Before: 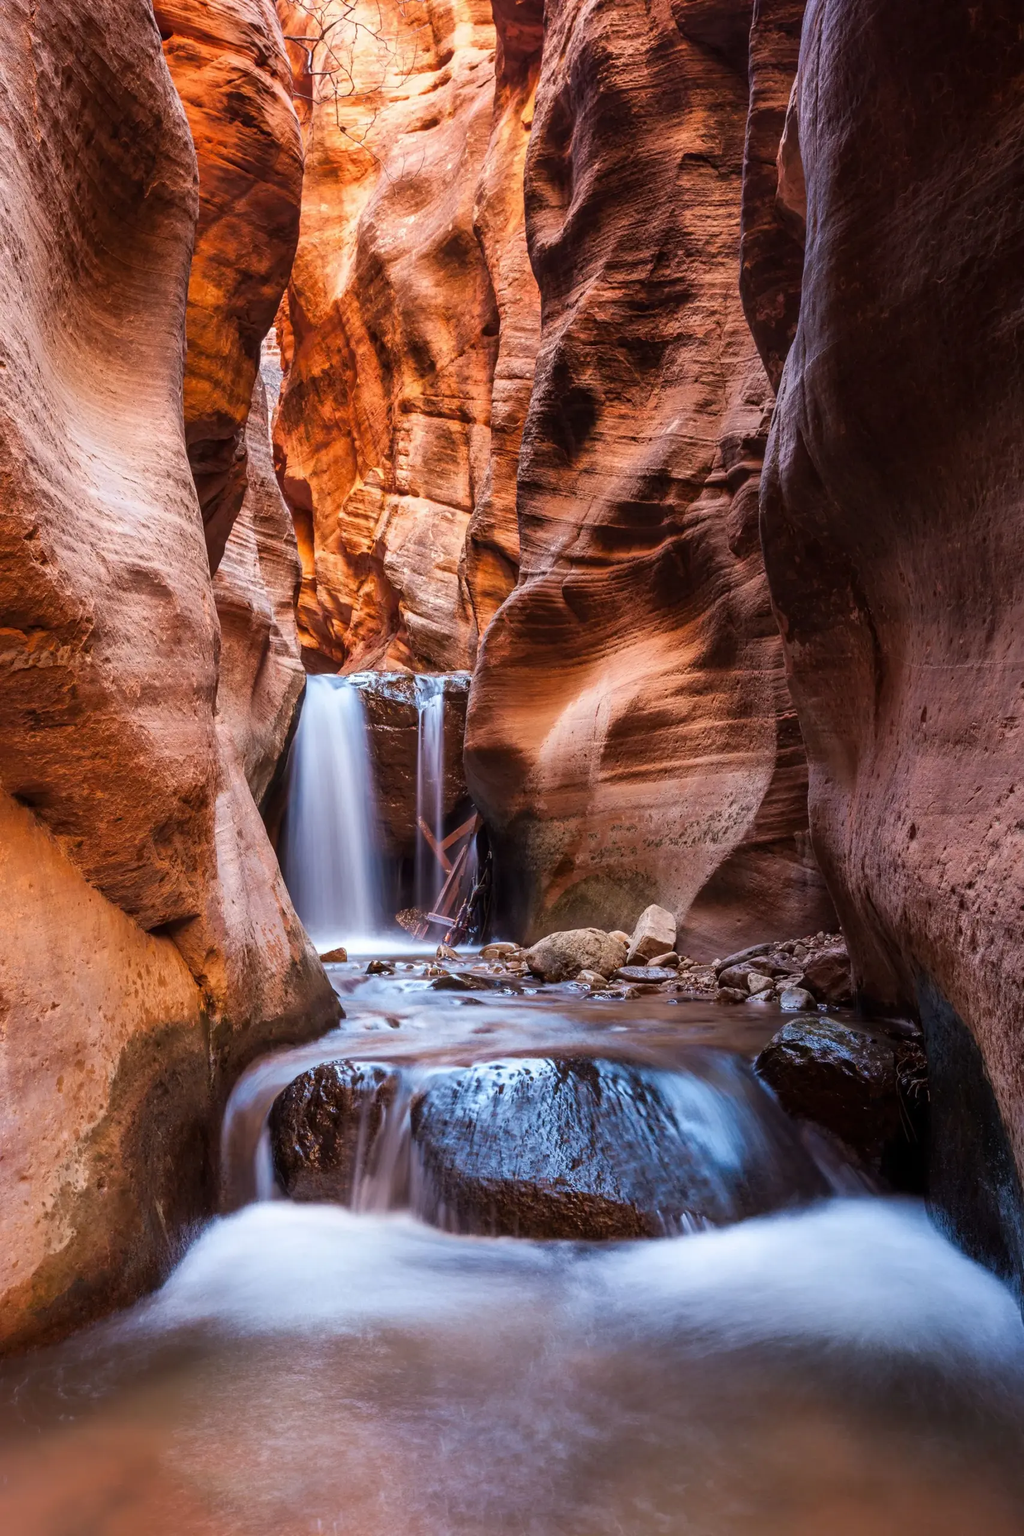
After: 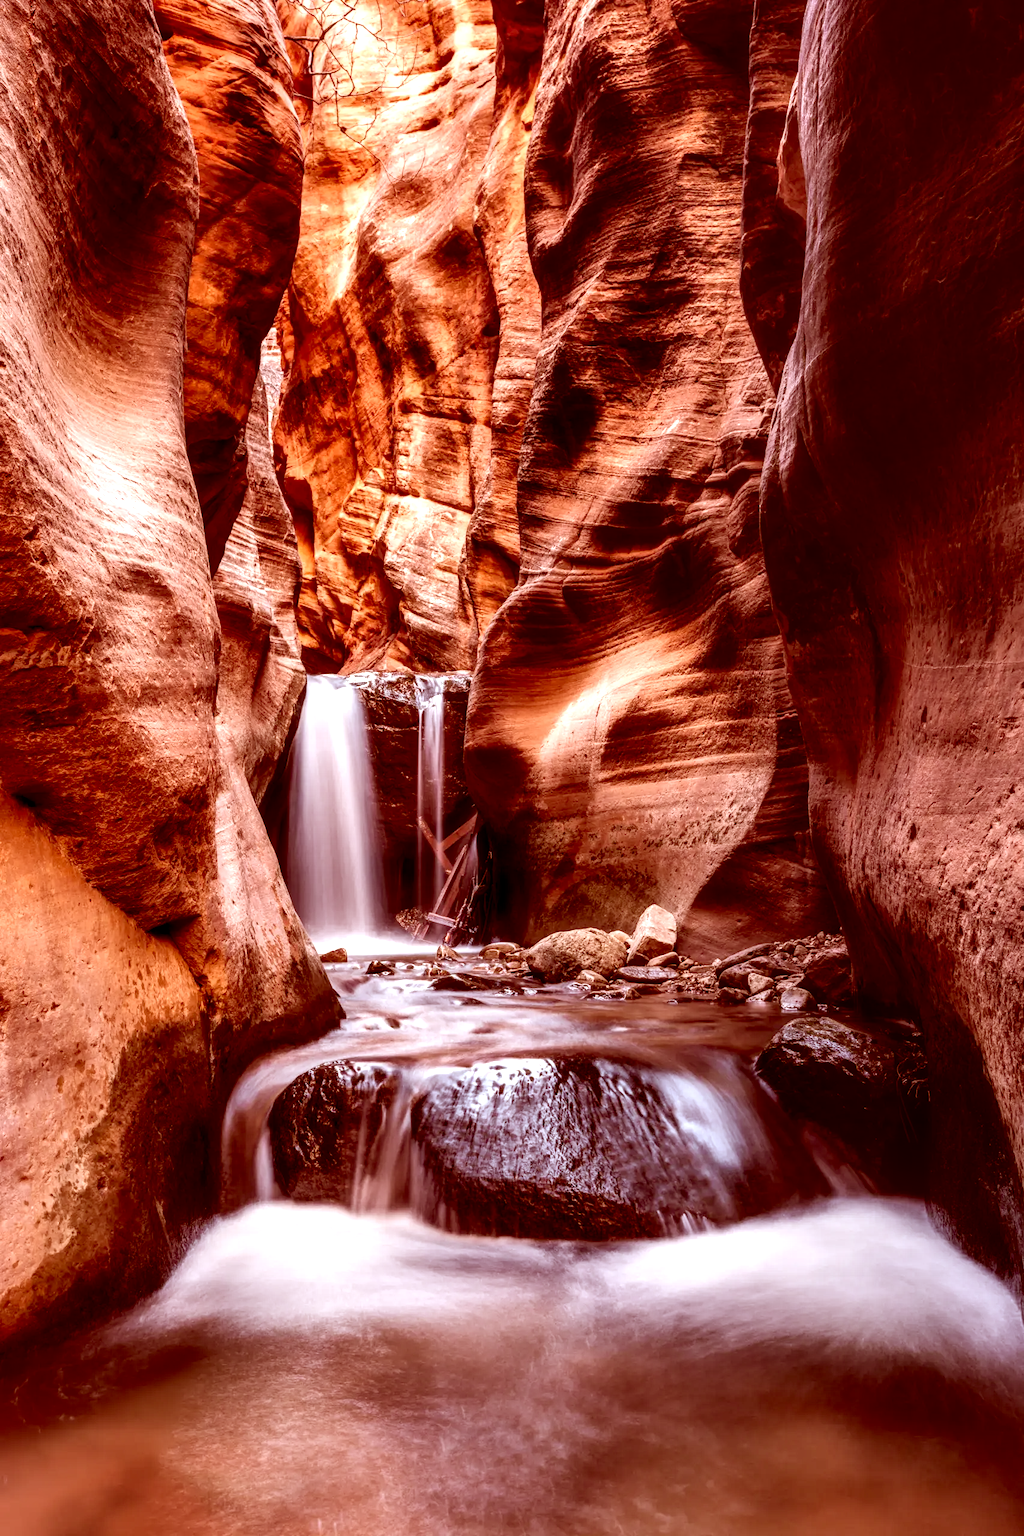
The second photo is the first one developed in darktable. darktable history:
contrast equalizer: y [[0.579, 0.58, 0.505, 0.5, 0.5, 0.5], [0.5 ×6], [0.5 ×6], [0 ×6], [0 ×6]]
color correction: highlights a* 9.03, highlights b* 8.71, shadows a* 40, shadows b* 40, saturation 0.8
local contrast: highlights 60%, shadows 60%, detail 160%
